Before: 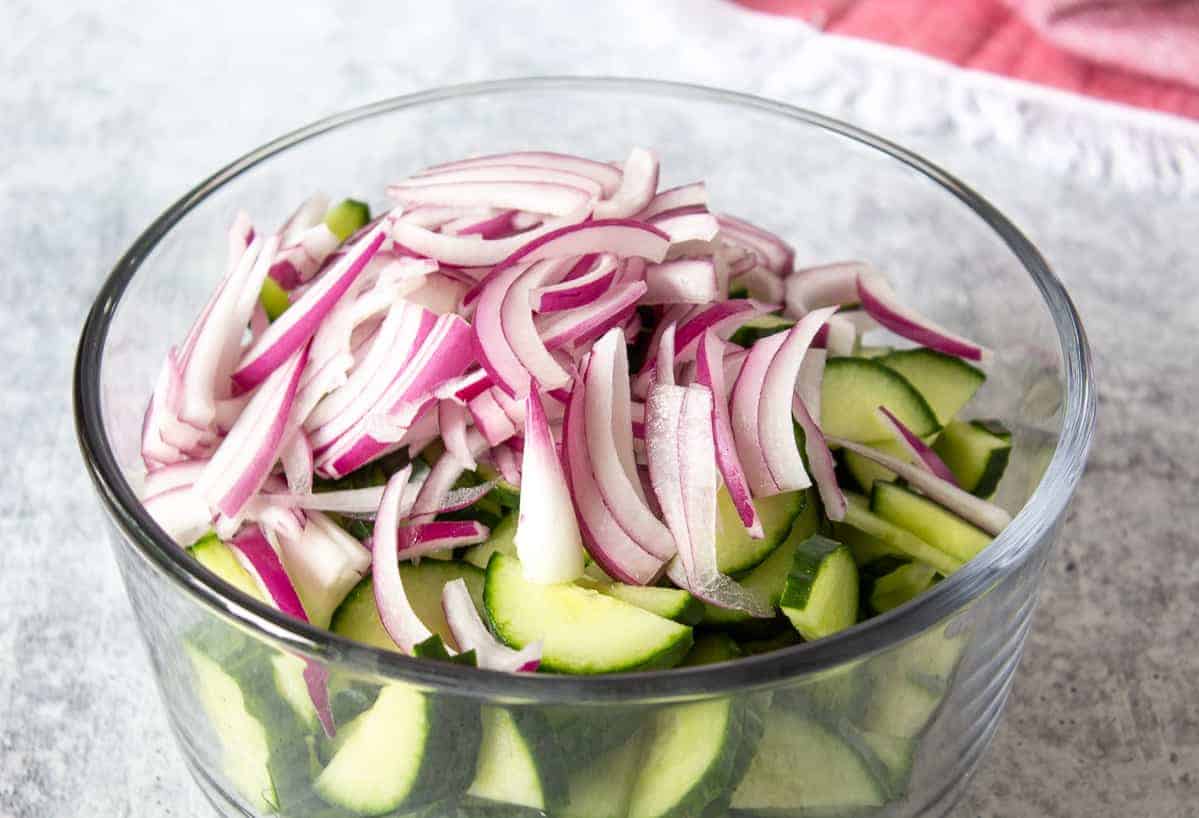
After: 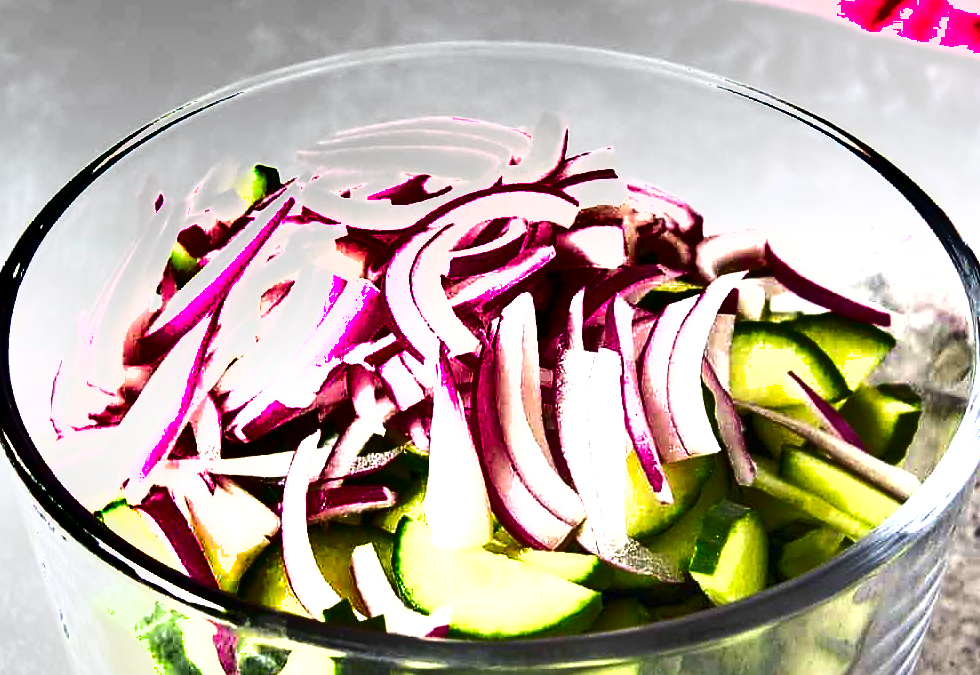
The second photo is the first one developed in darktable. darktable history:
exposure: black level correction 0, exposure 1.199 EV, compensate exposure bias true, compensate highlight preservation false
sharpen: radius 1.593, amount 0.355, threshold 1.257
shadows and highlights: radius 169.02, shadows 26.58, white point adjustment 3.19, highlights -68.56, soften with gaussian
contrast brightness saturation: saturation 0.183
crop and rotate: left 7.596%, top 4.386%, right 10.629%, bottom 13.026%
